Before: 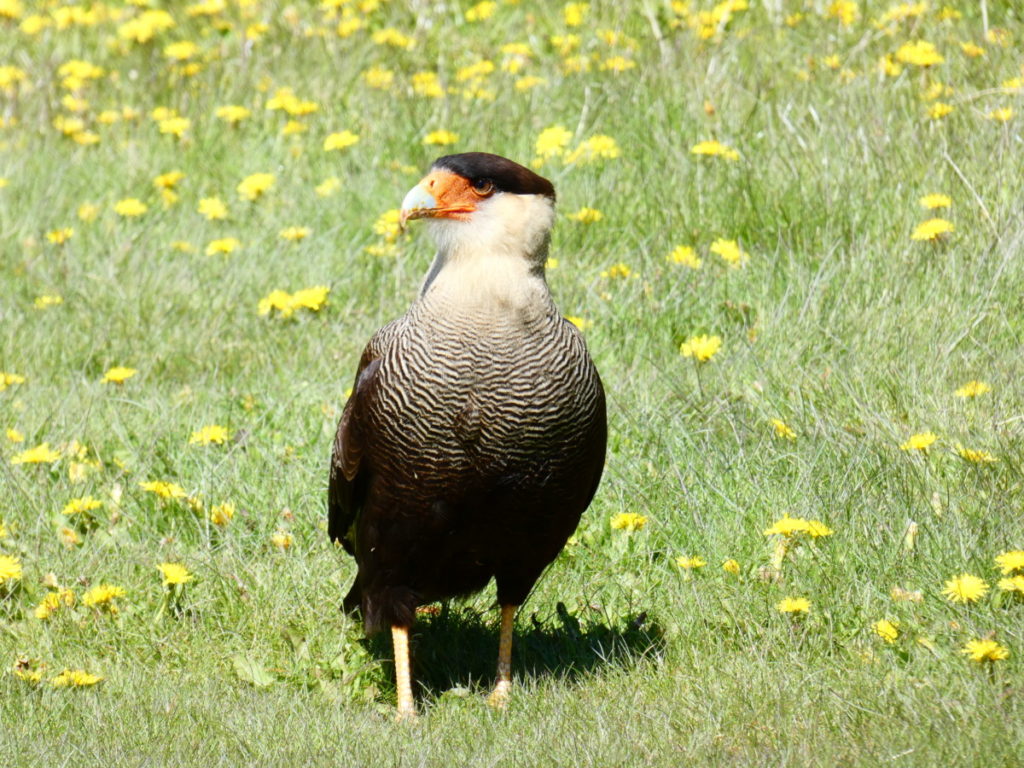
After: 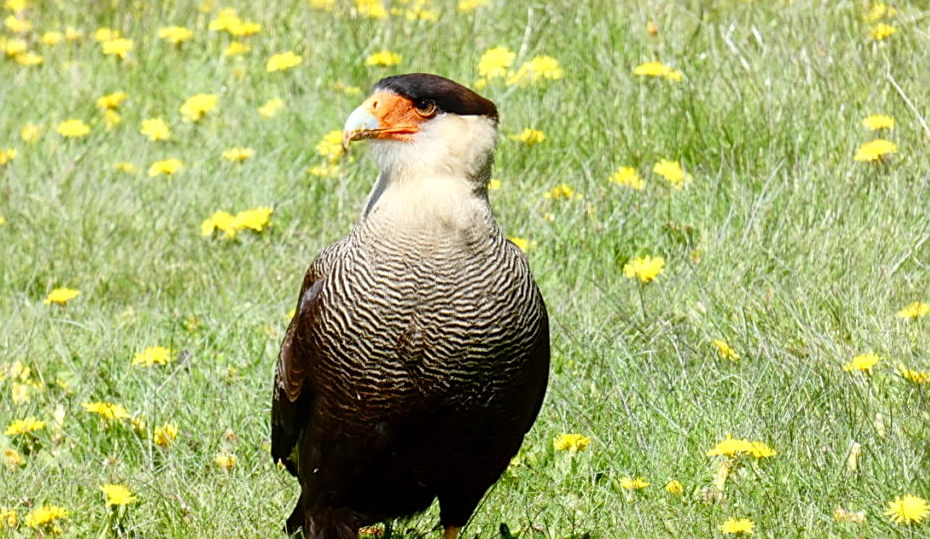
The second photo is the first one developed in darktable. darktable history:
crop: left 5.596%, top 10.314%, right 3.534%, bottom 19.395%
sharpen: on, module defaults
local contrast: detail 110%
exposure: black level correction 0.007, exposure 0.093 EV, compensate highlight preservation false
